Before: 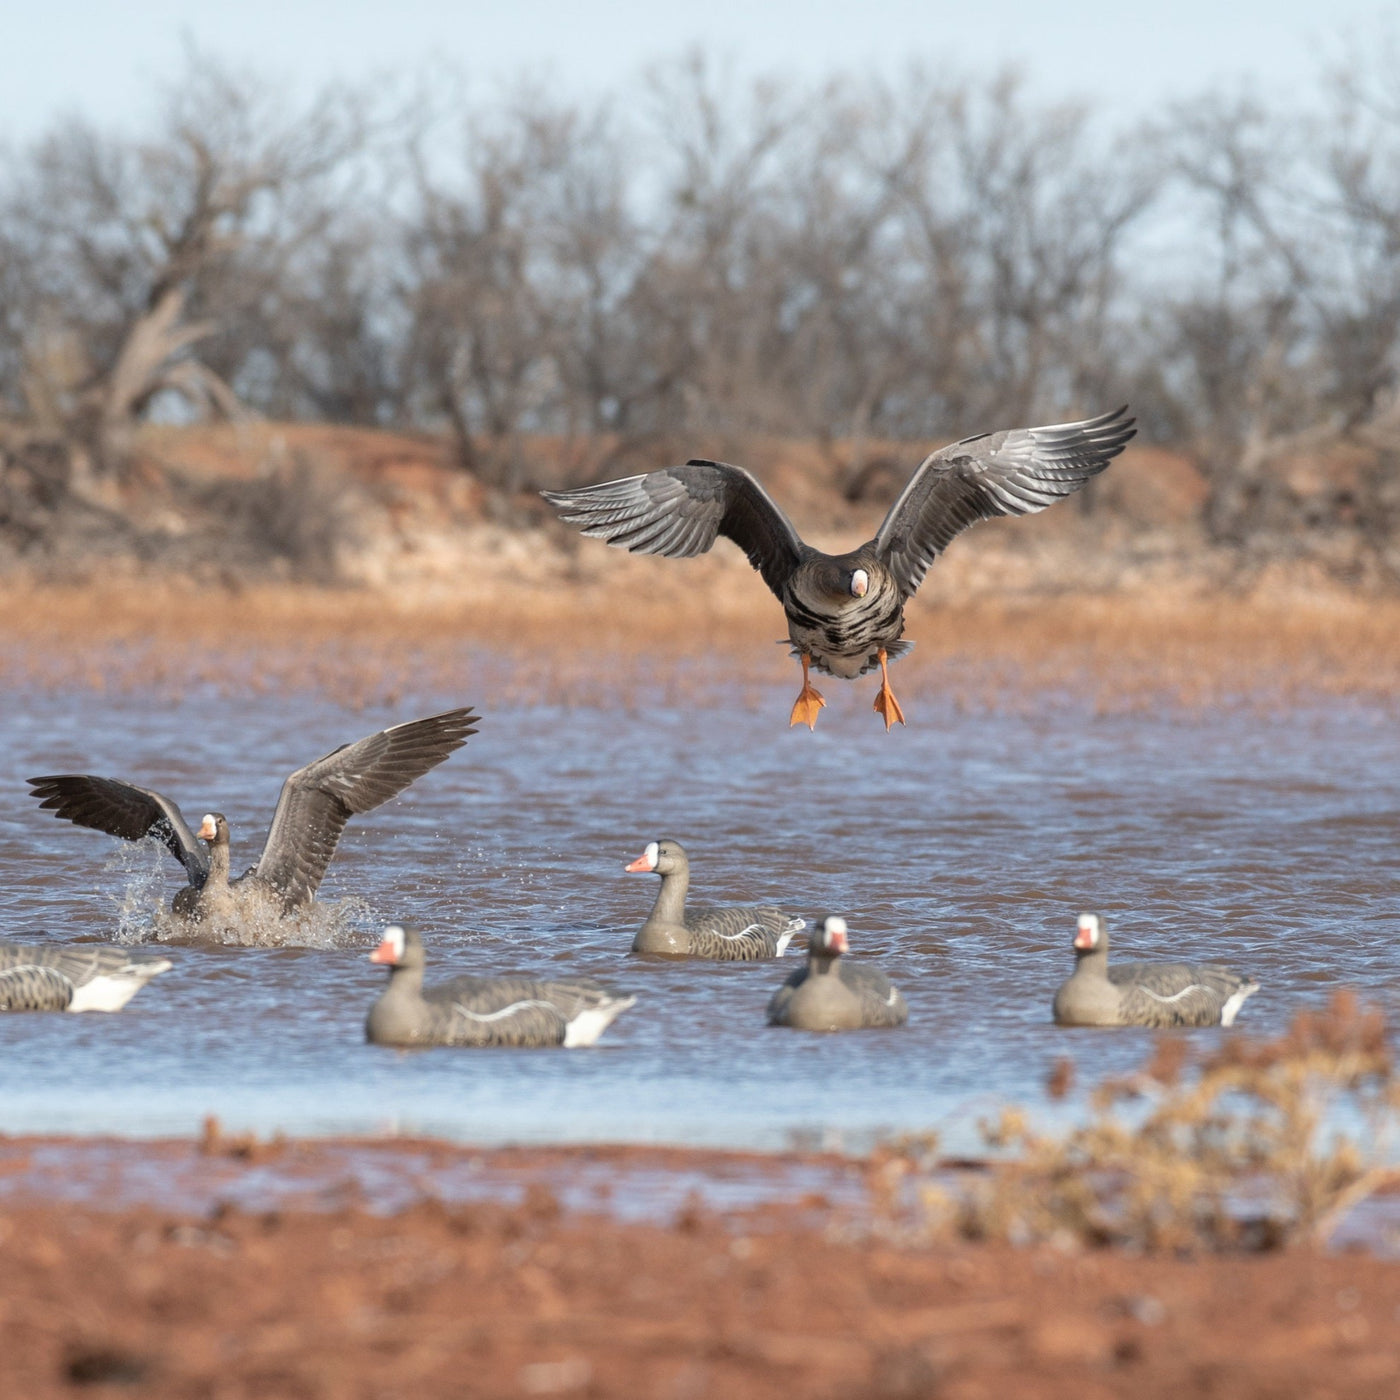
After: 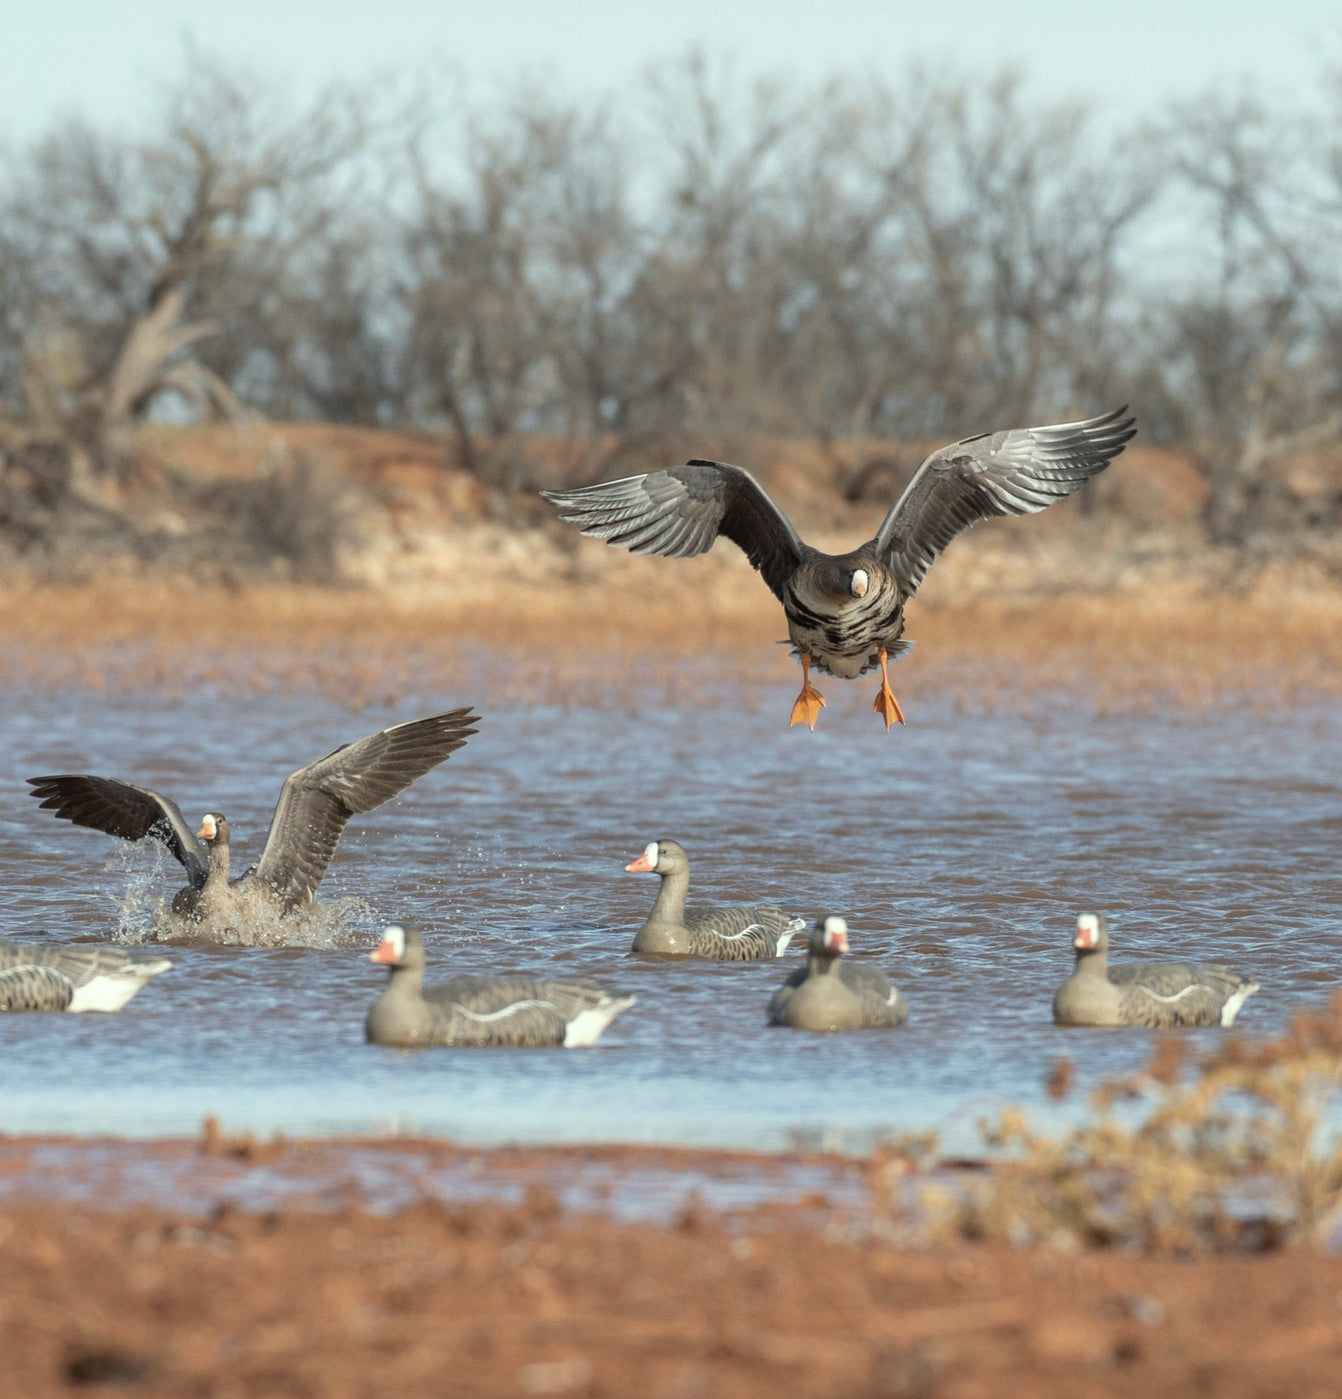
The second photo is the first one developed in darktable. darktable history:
color correction: highlights a* -4.73, highlights b* 5.06, saturation 0.97
crop: right 4.126%, bottom 0.031%
